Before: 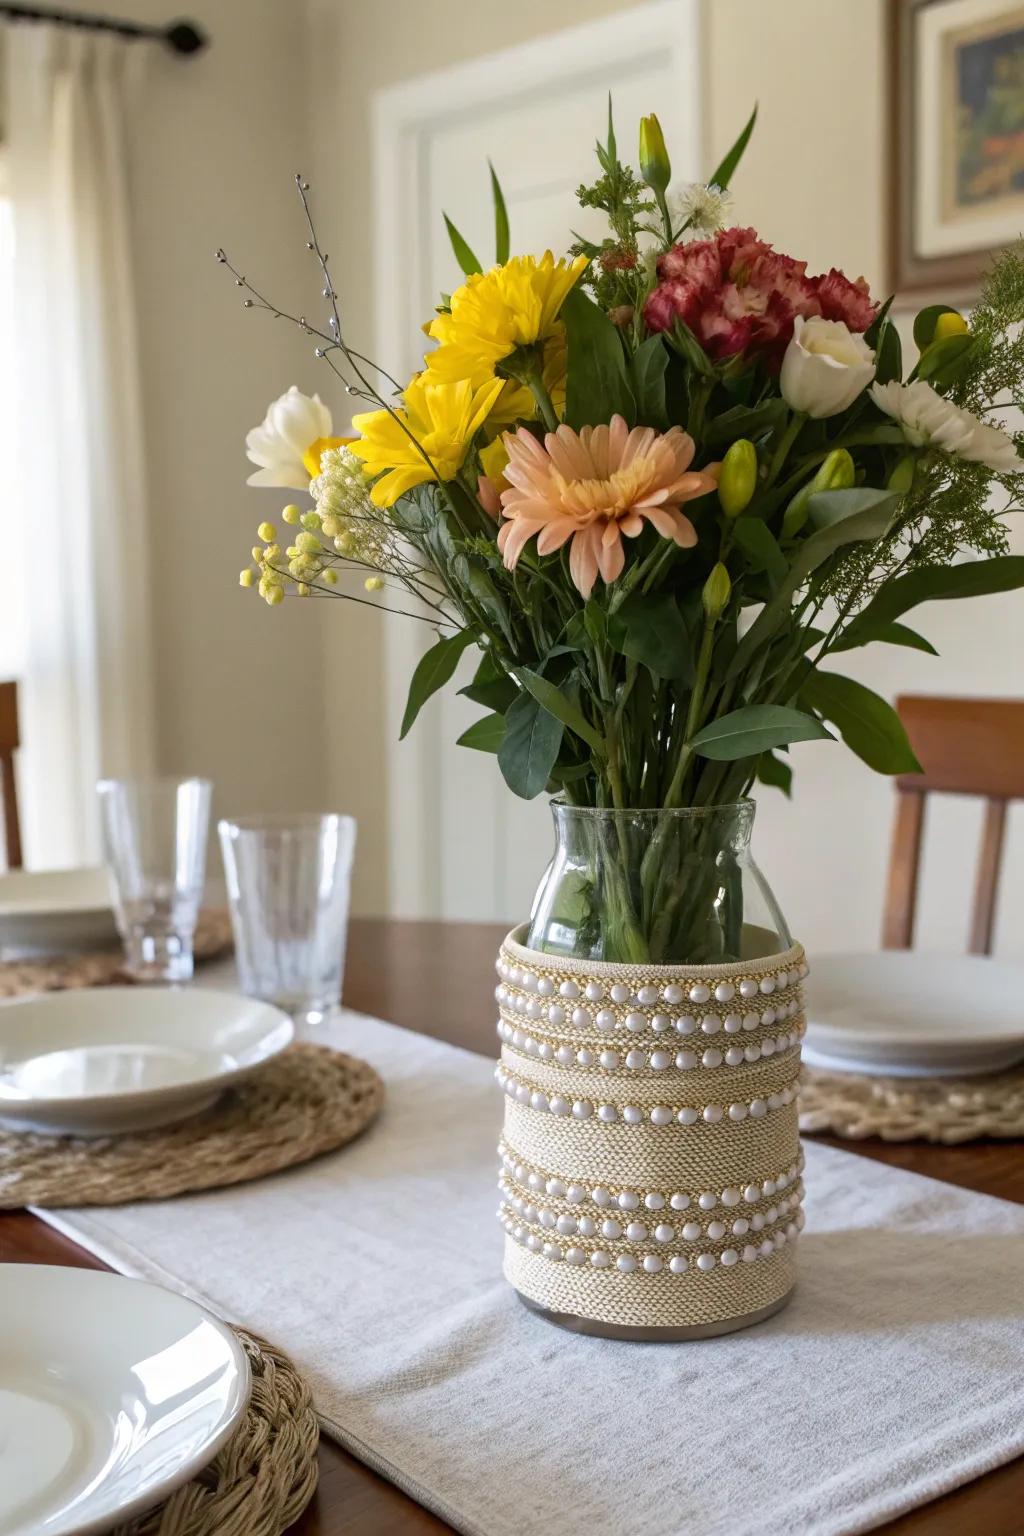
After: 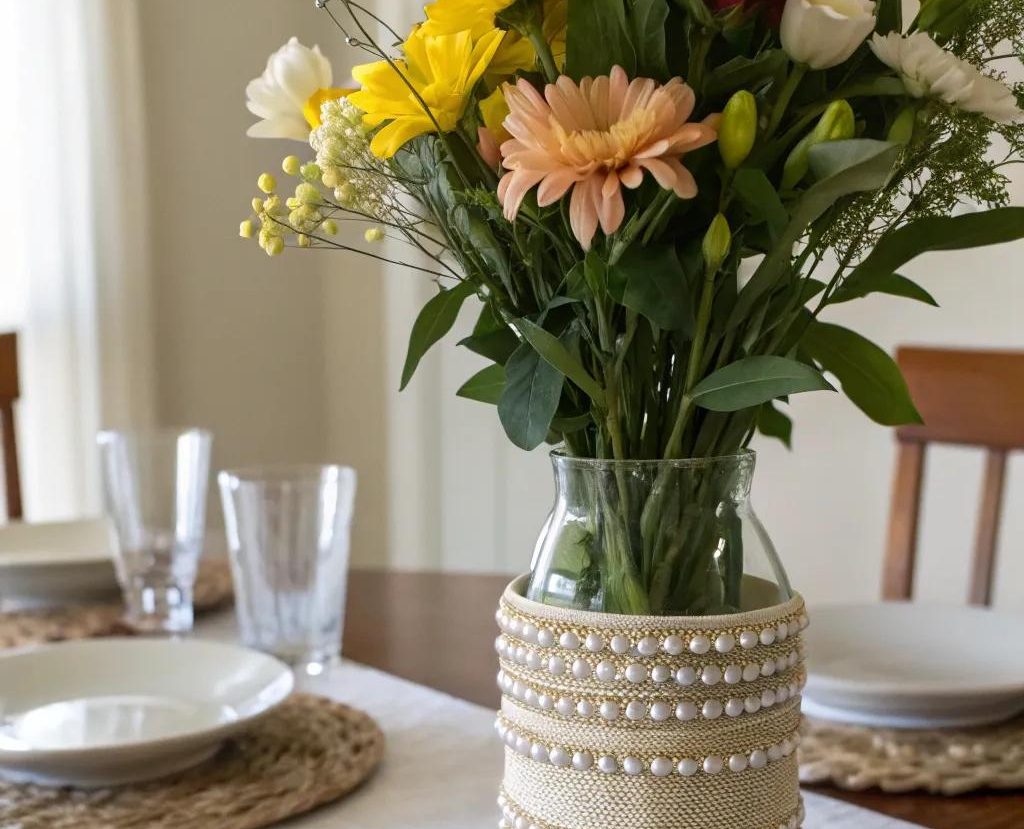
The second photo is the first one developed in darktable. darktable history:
crop and rotate: top 22.775%, bottom 23.244%
